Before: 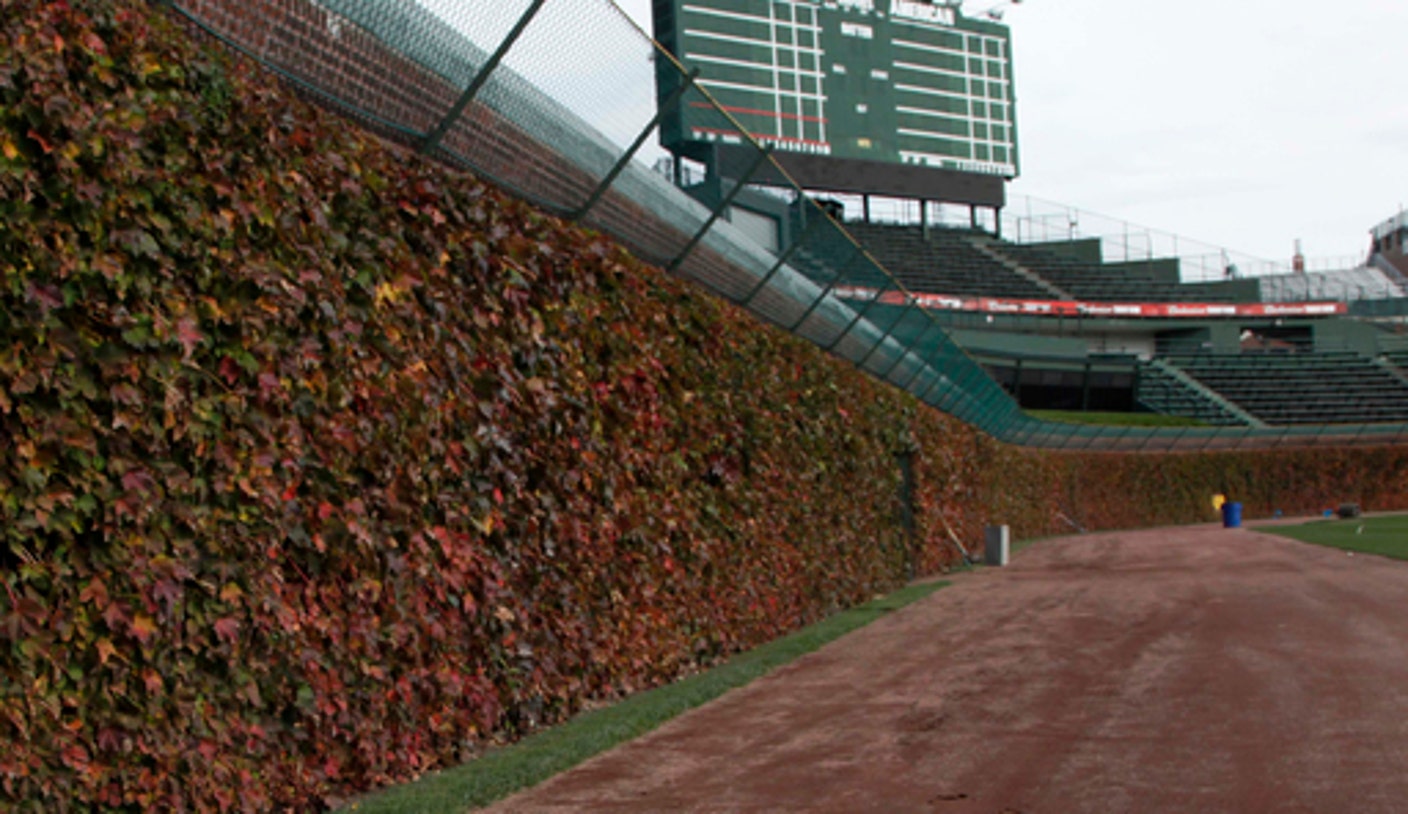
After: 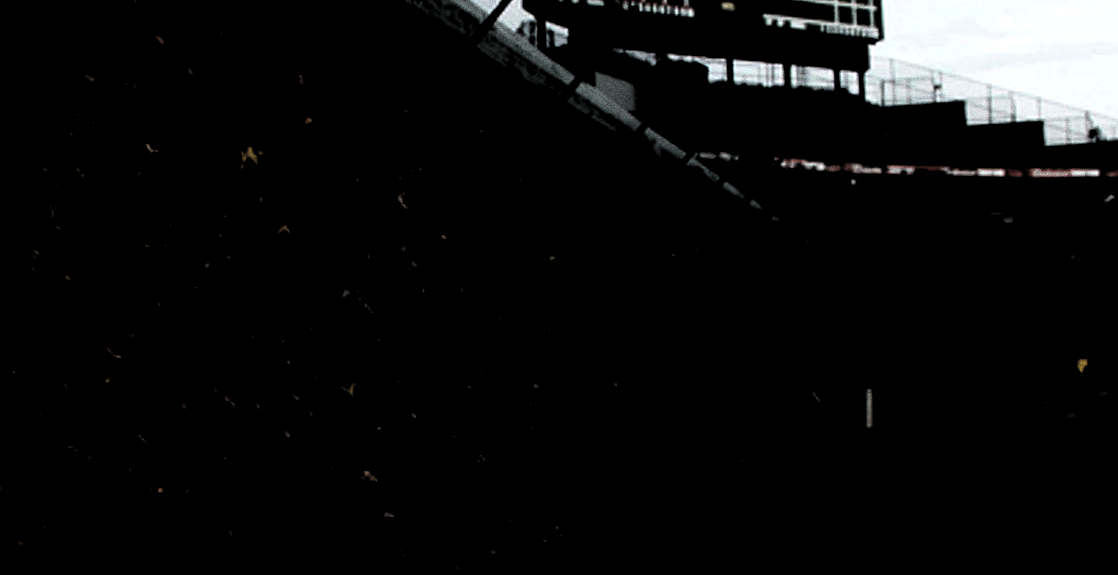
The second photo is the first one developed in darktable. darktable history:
exposure: exposure 0.127 EV, compensate highlight preservation false
levels: levels [0.514, 0.759, 1]
crop: left 9.712%, top 16.928%, right 10.845%, bottom 12.332%
grain: coarseness 0.09 ISO, strength 40%
